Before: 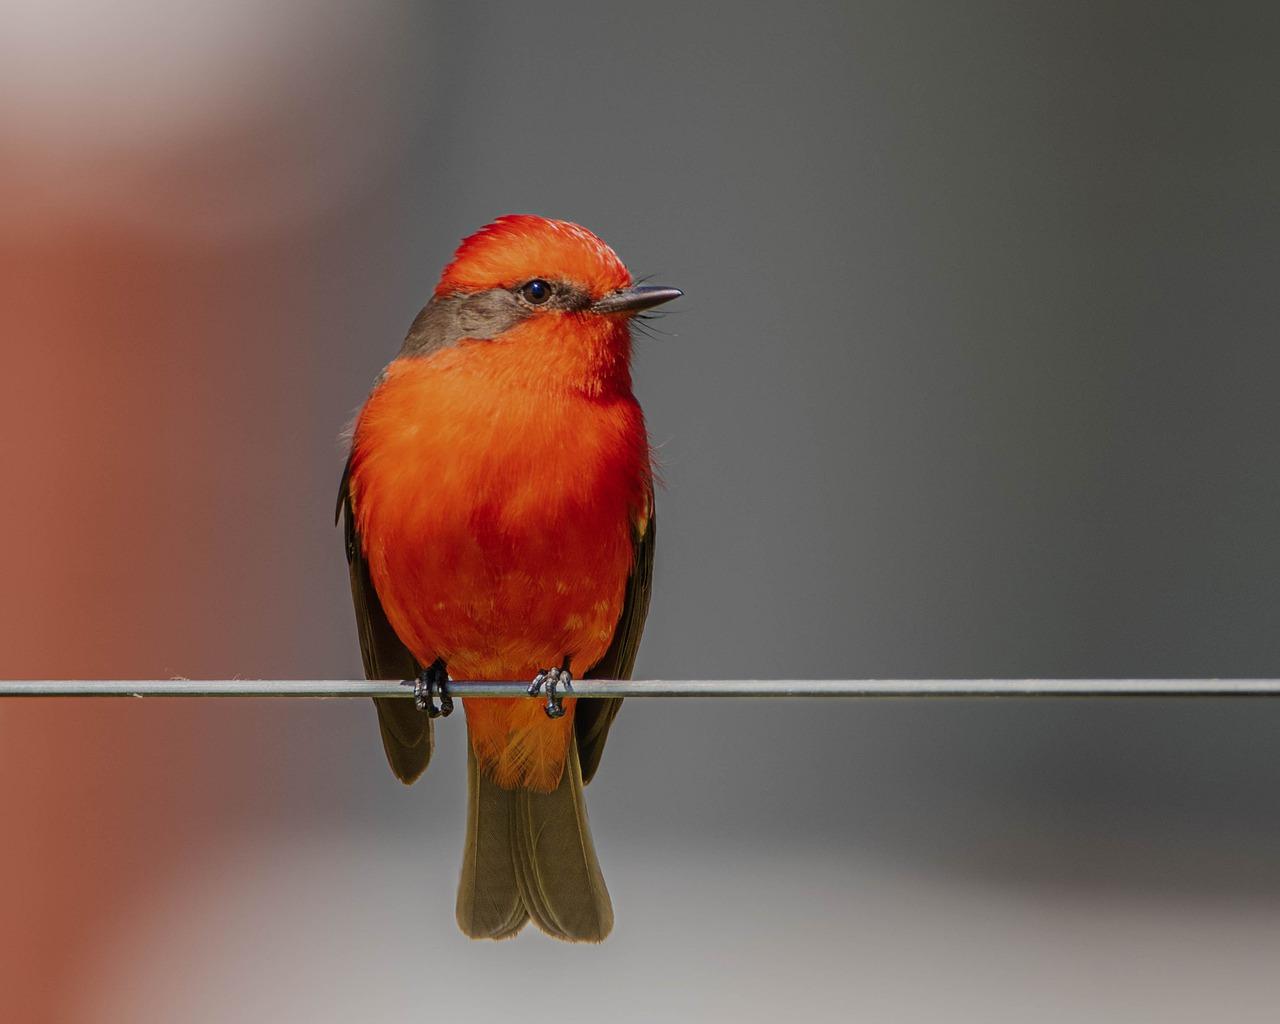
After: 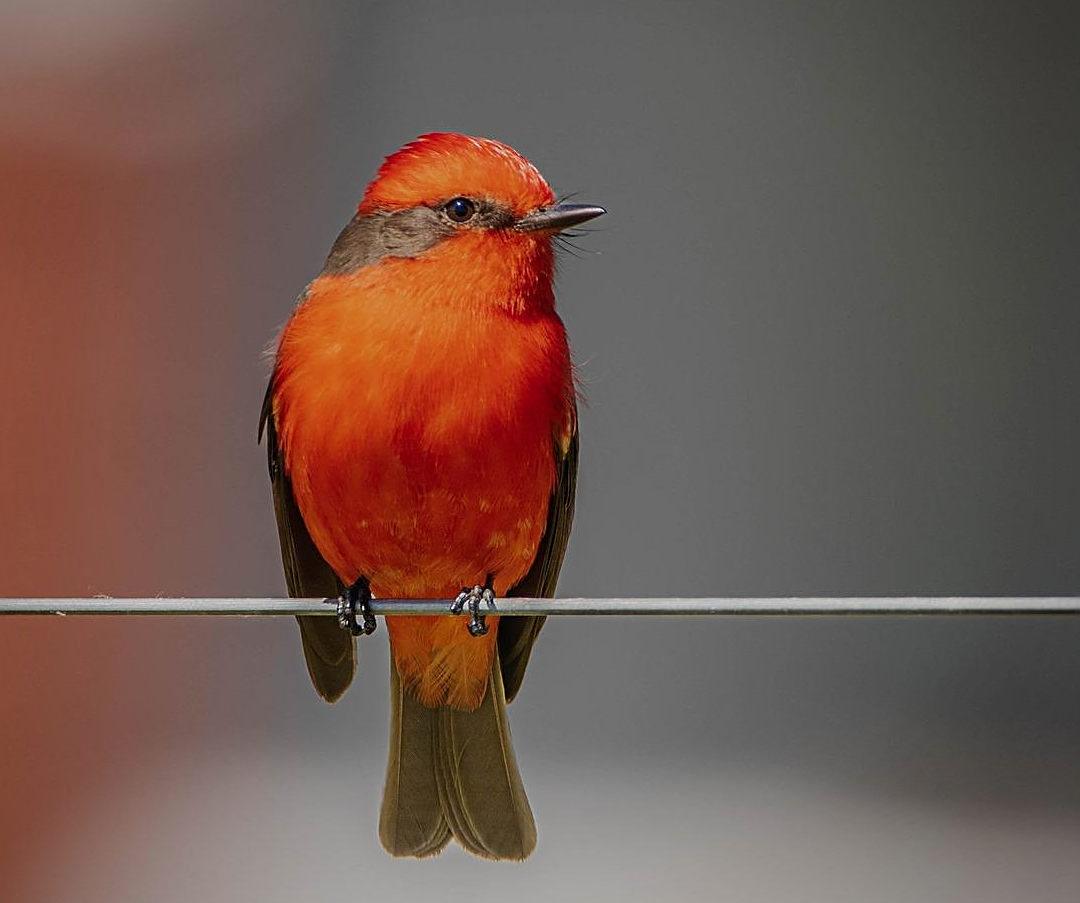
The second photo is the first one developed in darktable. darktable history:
sharpen: on, module defaults
crop: left 6.08%, top 8.08%, right 9.543%, bottom 3.683%
vignetting: brightness -0.39, saturation 0.014
